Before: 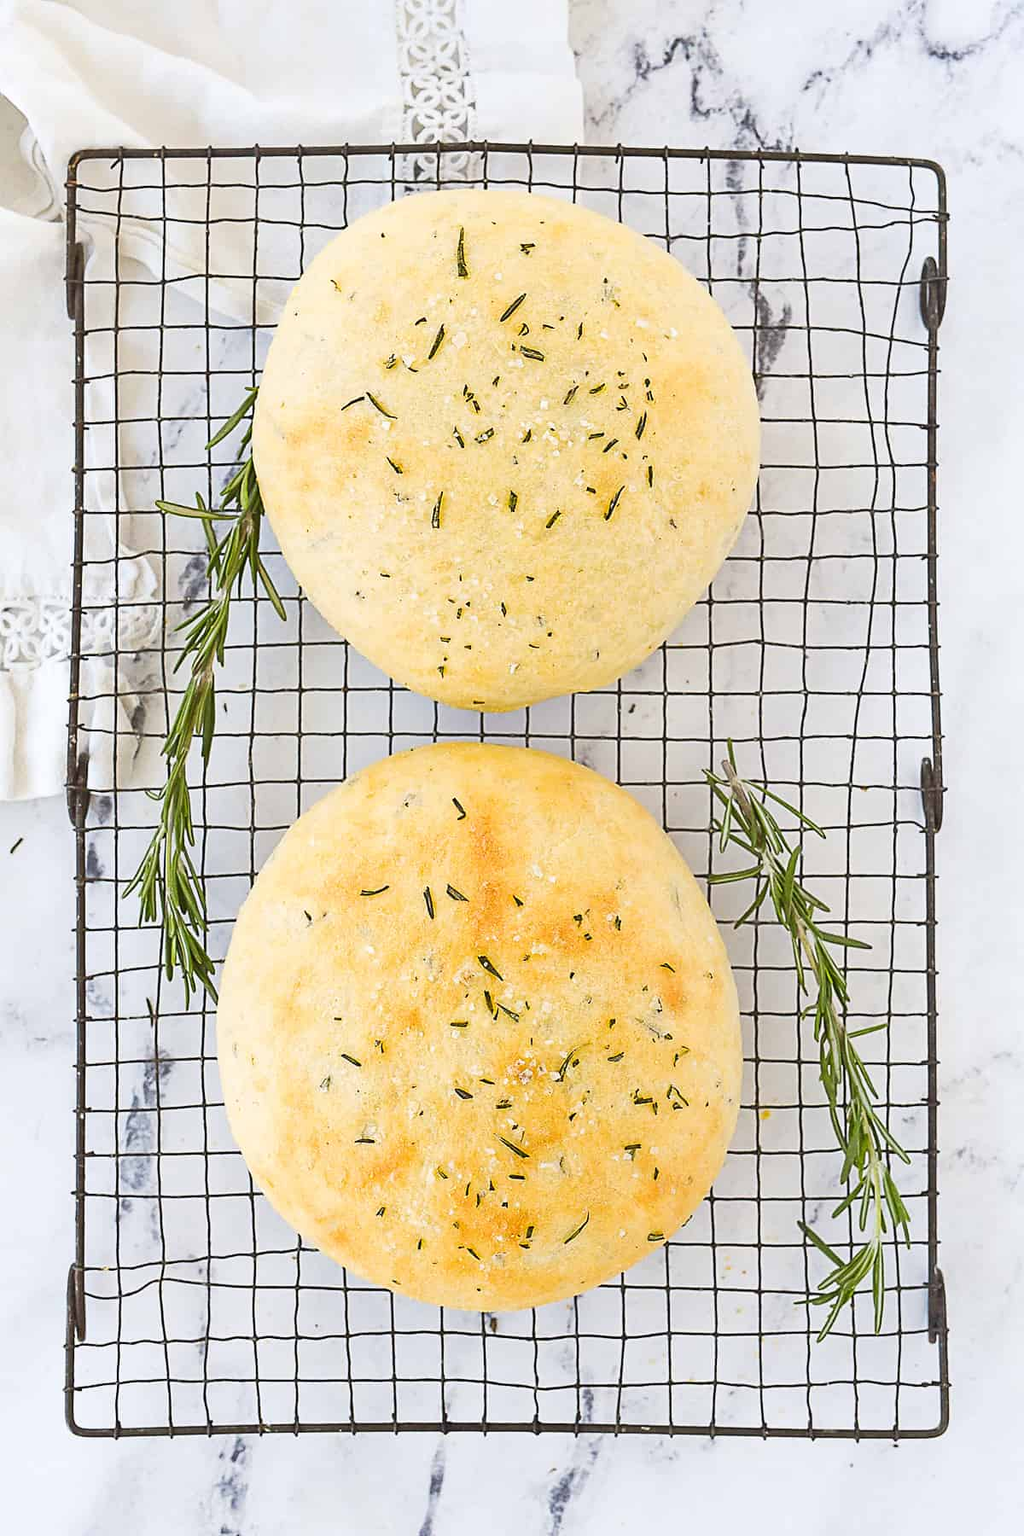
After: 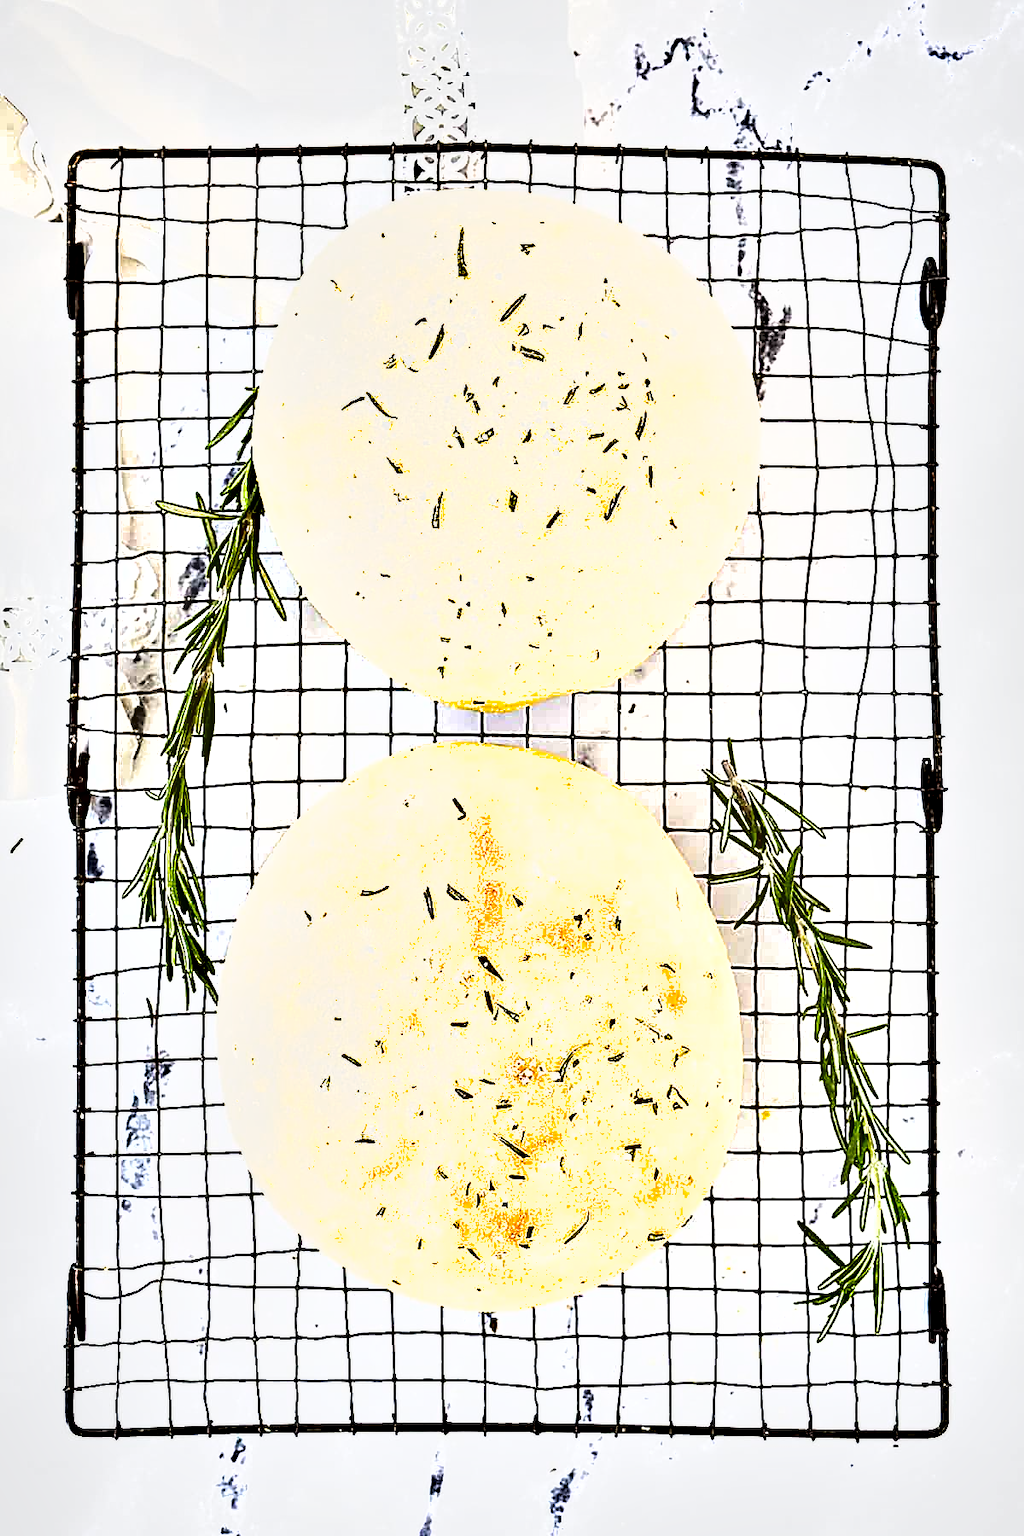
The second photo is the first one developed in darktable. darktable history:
sharpen: on, module defaults
exposure: exposure 0.912 EV, compensate highlight preservation false
shadows and highlights: low approximation 0.01, soften with gaussian
